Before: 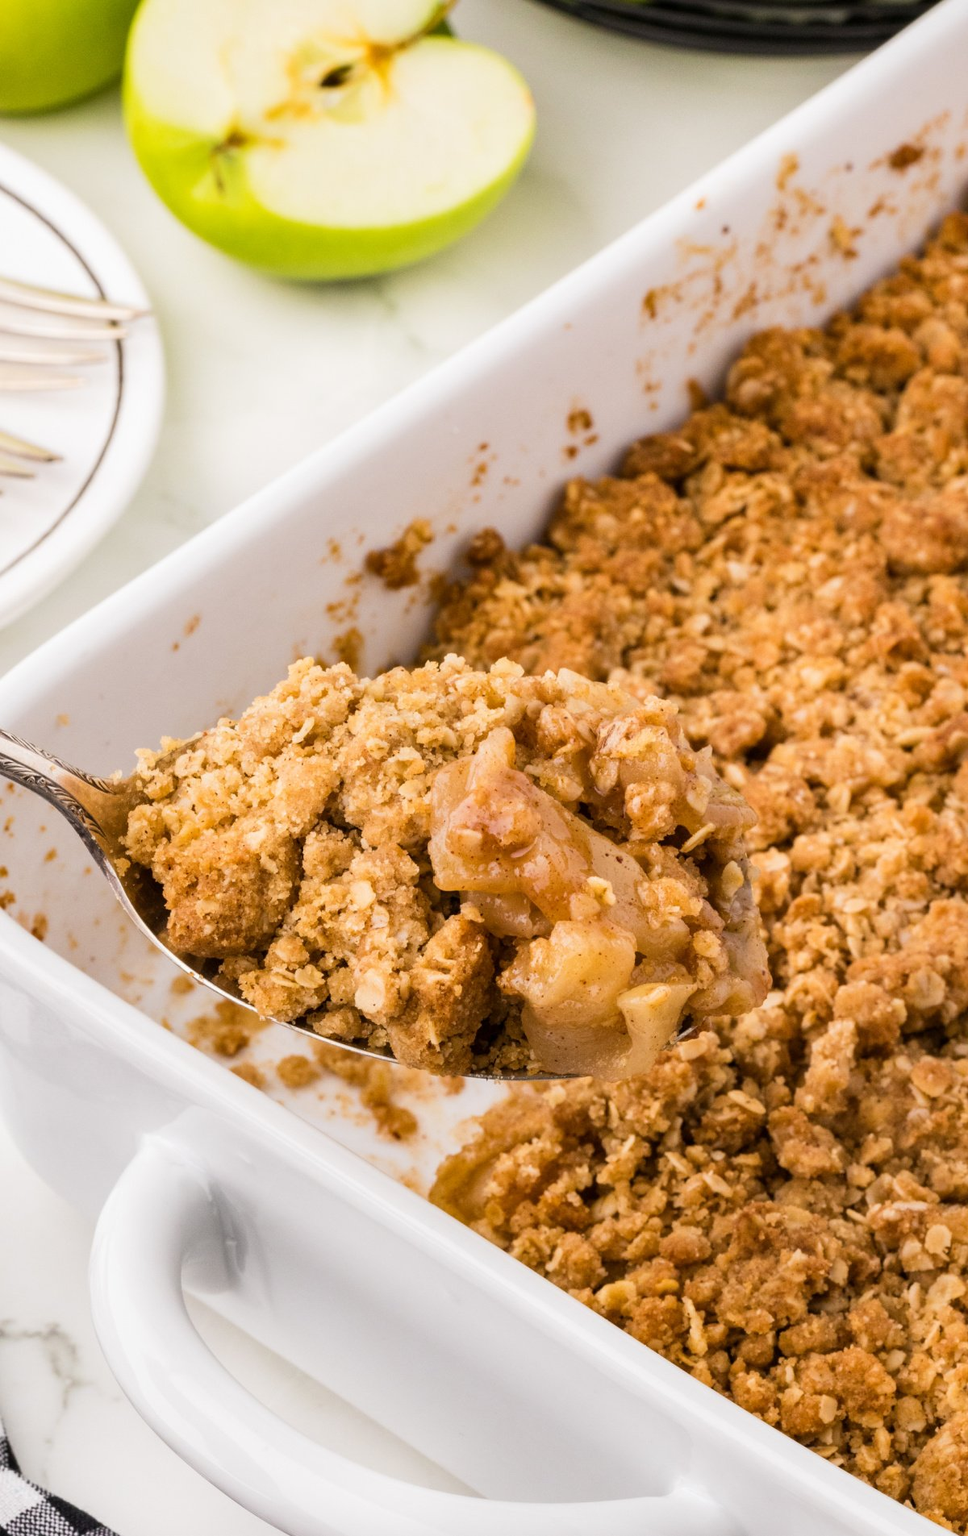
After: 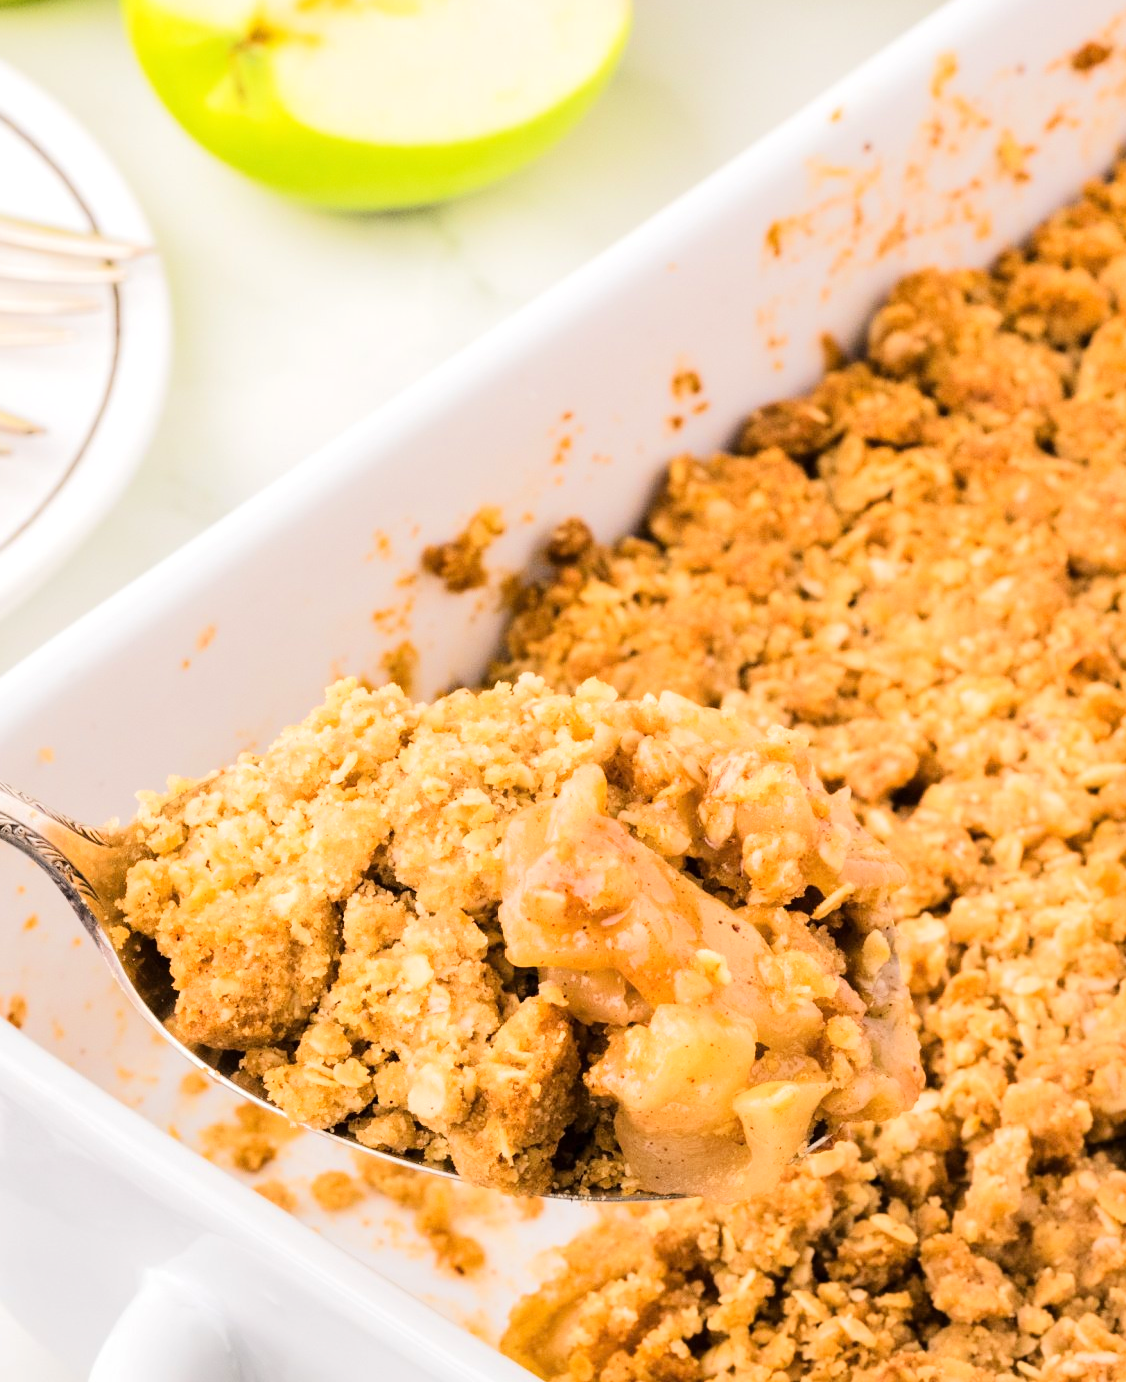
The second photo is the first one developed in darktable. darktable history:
crop: left 2.703%, top 7.266%, right 3.422%, bottom 20.153%
tone equalizer: -7 EV 0.148 EV, -6 EV 0.615 EV, -5 EV 1.13 EV, -4 EV 1.32 EV, -3 EV 1.13 EV, -2 EV 0.6 EV, -1 EV 0.147 EV, edges refinement/feathering 500, mask exposure compensation -1.57 EV, preserve details no
